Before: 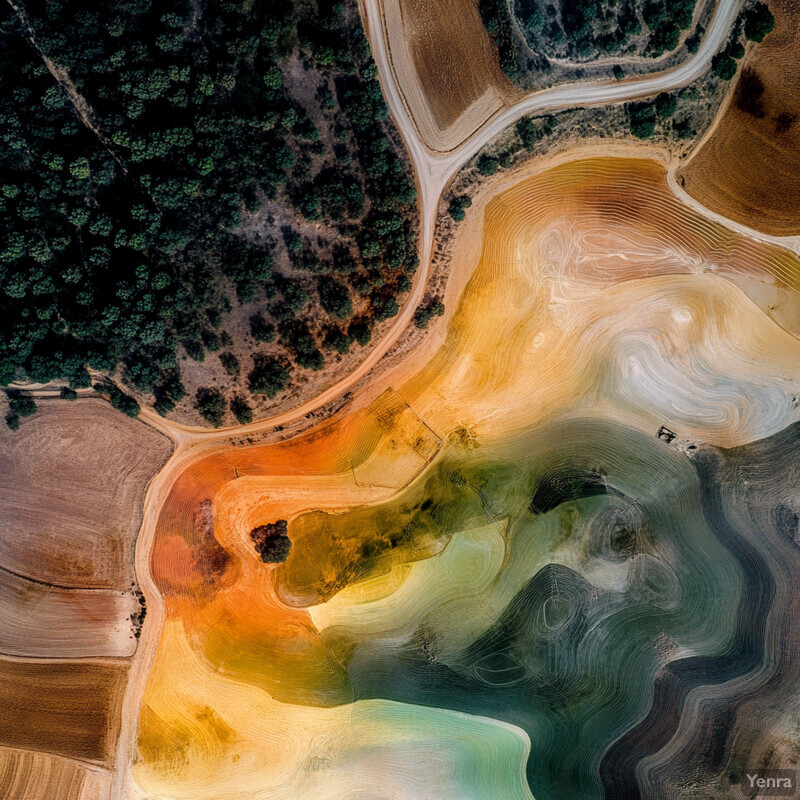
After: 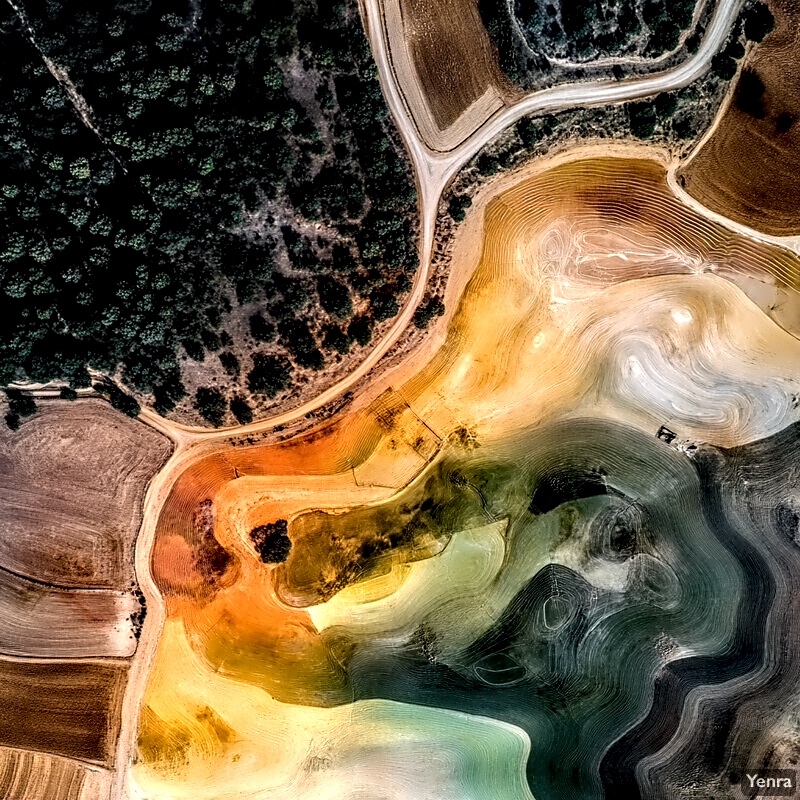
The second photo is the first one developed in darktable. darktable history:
local contrast: highlights 26%, shadows 75%, midtone range 0.745
tone equalizer: -8 EV -0.438 EV, -7 EV -0.426 EV, -6 EV -0.335 EV, -5 EV -0.232 EV, -3 EV 0.194 EV, -2 EV 0.342 EV, -1 EV 0.413 EV, +0 EV 0.391 EV, edges refinement/feathering 500, mask exposure compensation -1.57 EV, preserve details no
contrast equalizer: y [[0.5, 0.542, 0.583, 0.625, 0.667, 0.708], [0.5 ×6], [0.5 ×6], [0, 0.033, 0.067, 0.1, 0.133, 0.167], [0, 0.05, 0.1, 0.15, 0.2, 0.25]]
